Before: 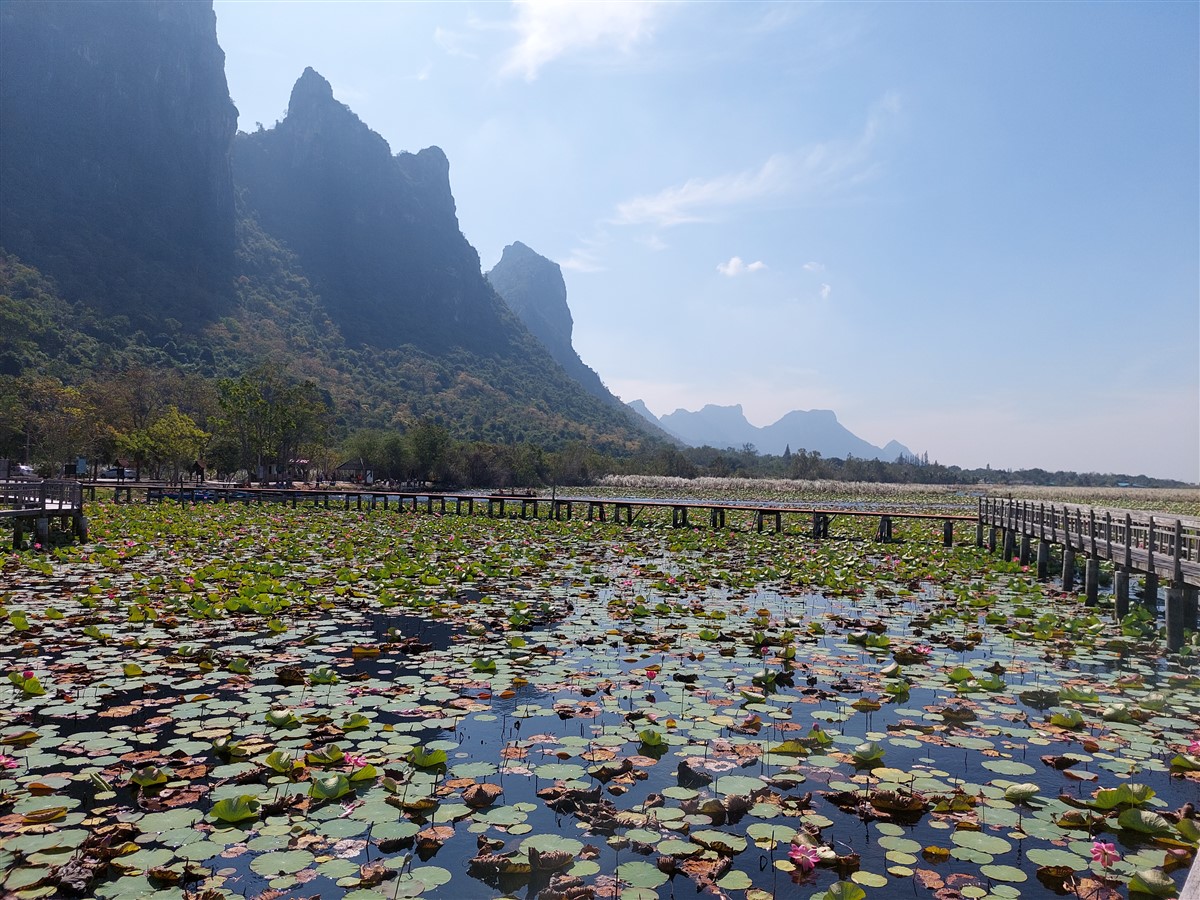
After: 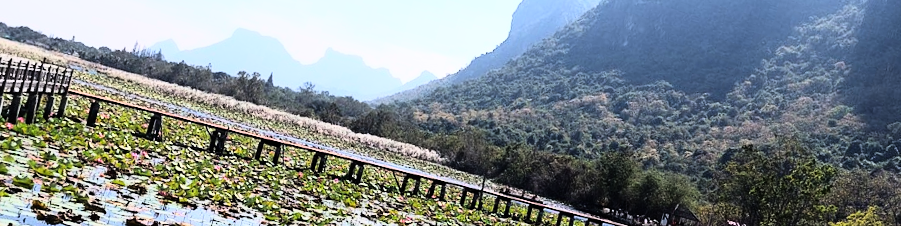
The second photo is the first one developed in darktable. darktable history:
exposure: compensate highlight preservation false
tone equalizer: on, module defaults
rgb curve: curves: ch0 [(0, 0) (0.21, 0.15) (0.24, 0.21) (0.5, 0.75) (0.75, 0.96) (0.89, 0.99) (1, 1)]; ch1 [(0, 0.02) (0.21, 0.13) (0.25, 0.2) (0.5, 0.67) (0.75, 0.9) (0.89, 0.97) (1, 1)]; ch2 [(0, 0.02) (0.21, 0.13) (0.25, 0.2) (0.5, 0.67) (0.75, 0.9) (0.89, 0.97) (1, 1)], compensate middle gray true
crop and rotate: angle 16.12°, top 30.835%, bottom 35.653%
